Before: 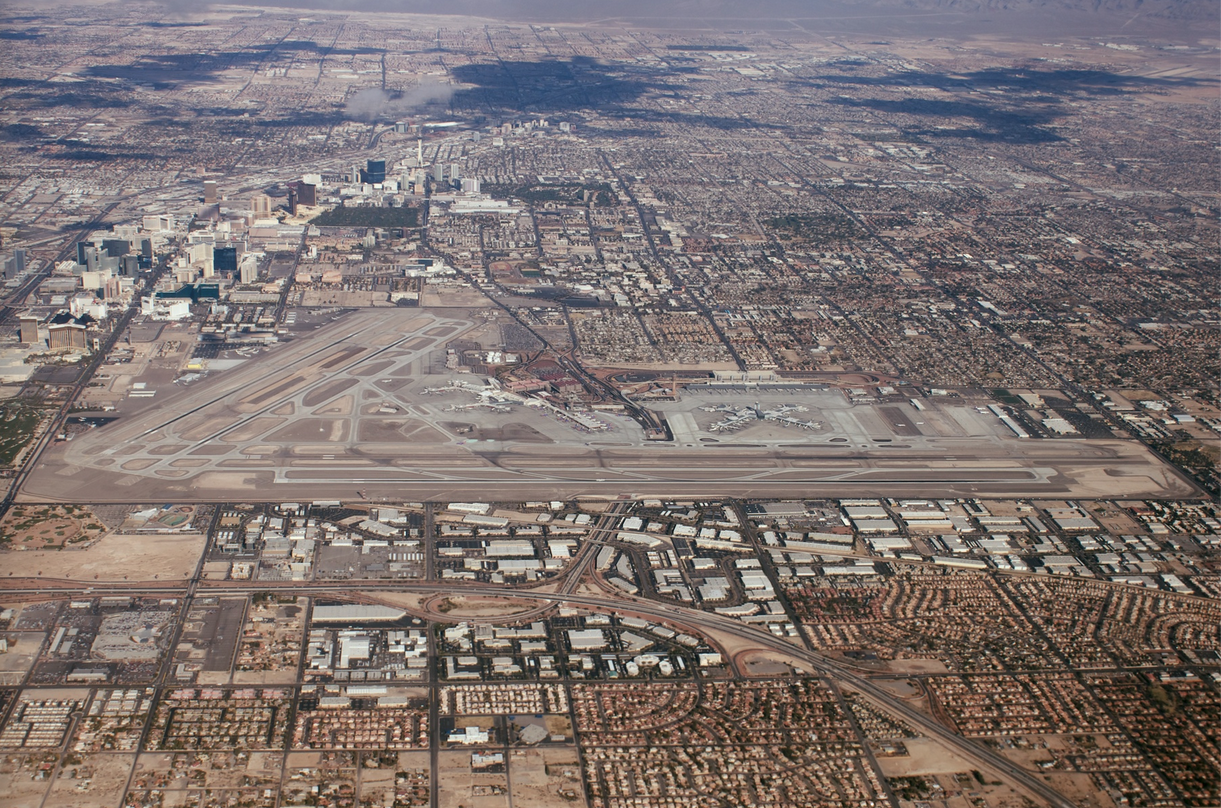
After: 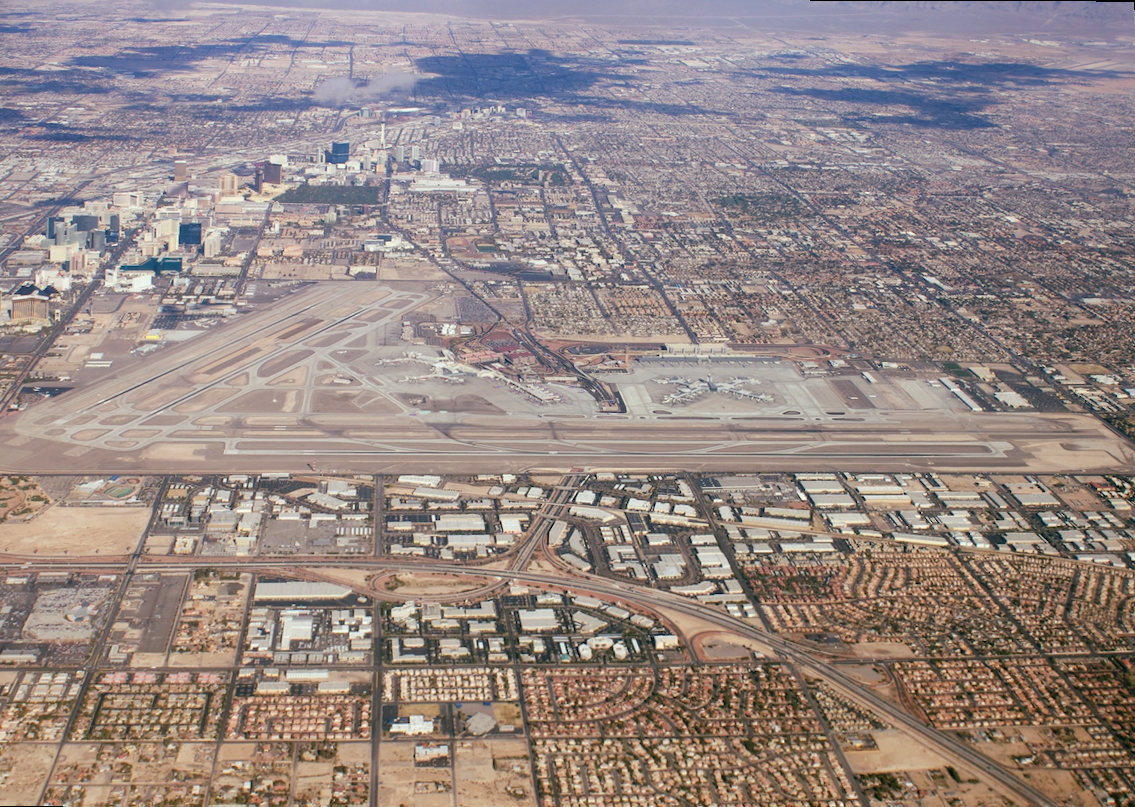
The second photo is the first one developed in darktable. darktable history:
rotate and perspective: rotation 0.215°, lens shift (vertical) -0.139, crop left 0.069, crop right 0.939, crop top 0.002, crop bottom 0.996
contrast brightness saturation: contrast 0.07, brightness 0.08, saturation 0.18
